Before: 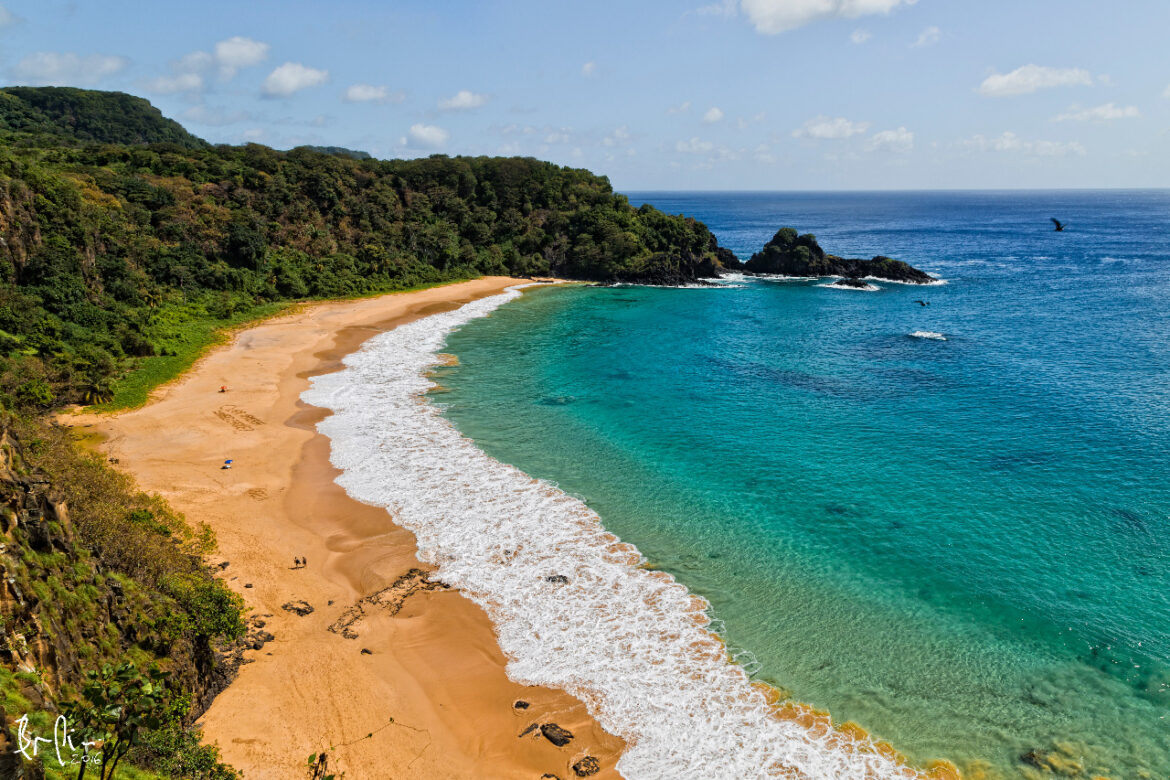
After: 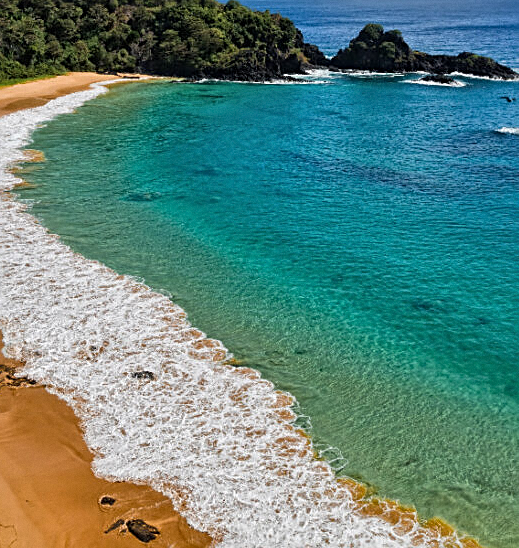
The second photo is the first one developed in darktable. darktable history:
crop: left 35.432%, top 26.233%, right 20.145%, bottom 3.432%
grain: coarseness 0.09 ISO, strength 10%
shadows and highlights: shadows 60, highlights -60.23, soften with gaussian
sharpen: on, module defaults
